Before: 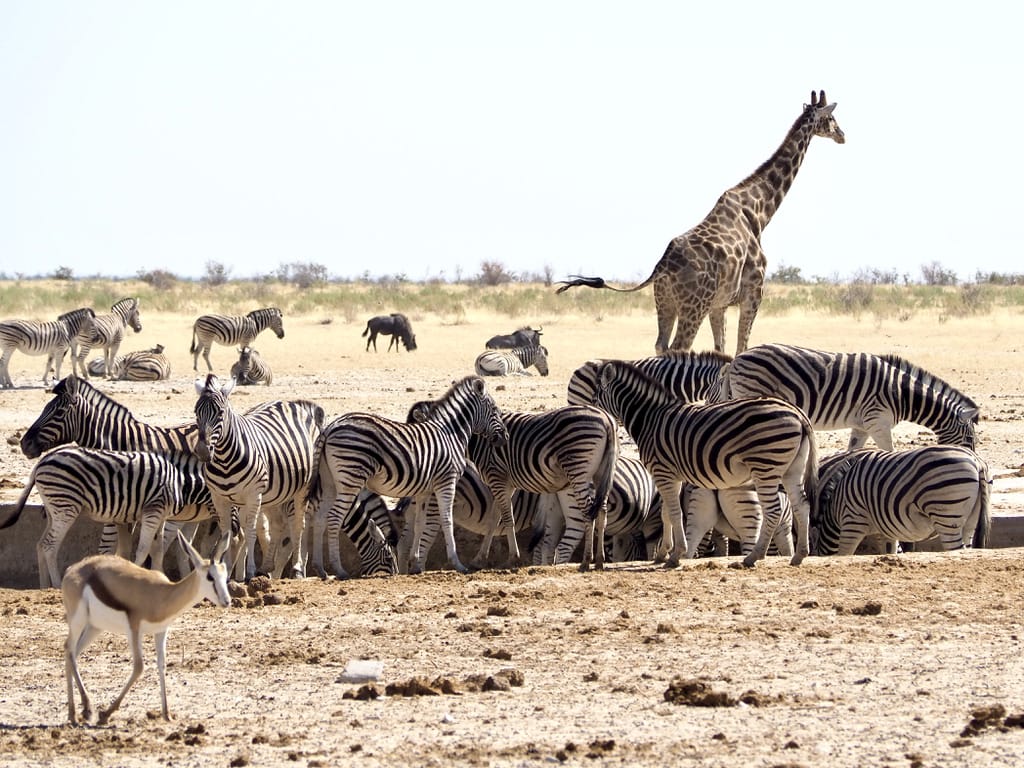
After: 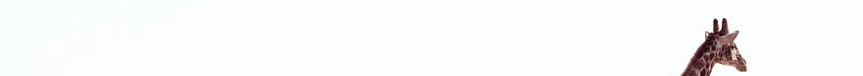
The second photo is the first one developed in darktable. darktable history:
split-toning: on, module defaults
crop and rotate: left 9.644%, top 9.491%, right 6.021%, bottom 80.509%
